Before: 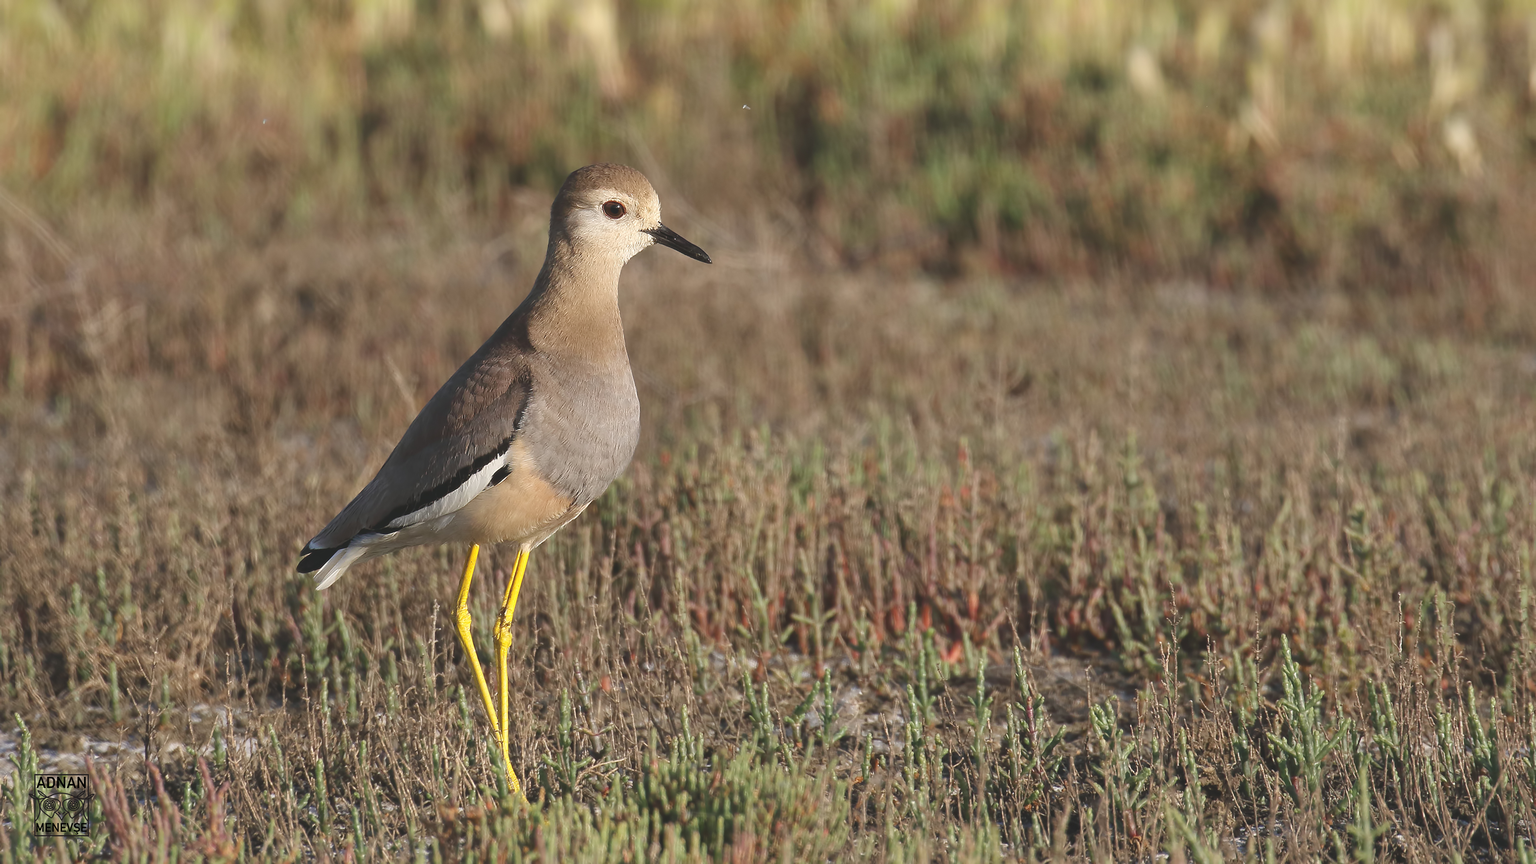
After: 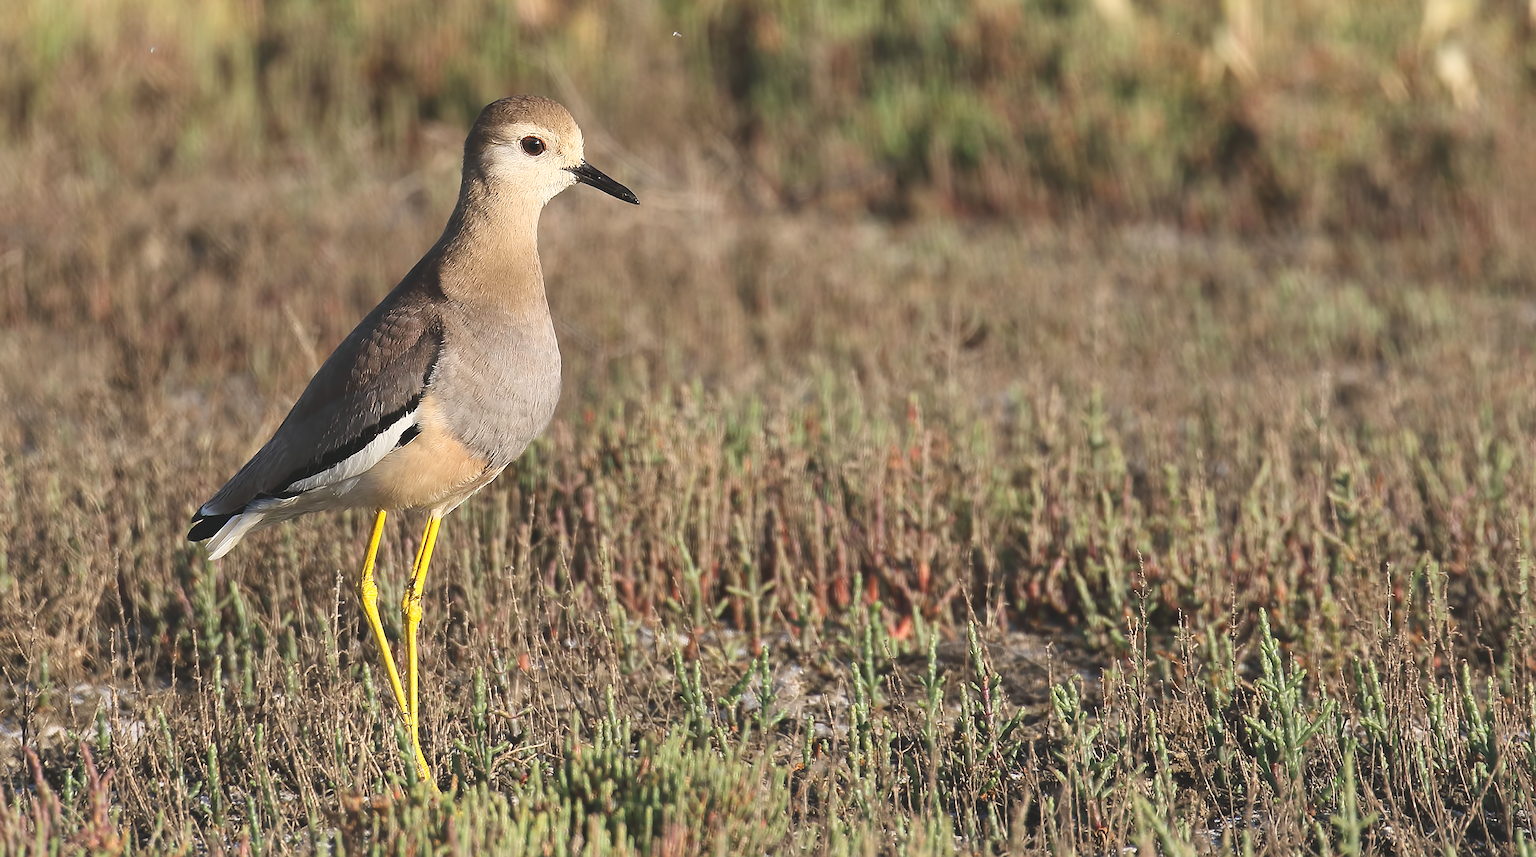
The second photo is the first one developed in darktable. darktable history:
crop and rotate: left 8.145%, top 8.806%
sharpen: on, module defaults
tone curve: curves: ch0 [(0, 0.003) (0.117, 0.101) (0.257, 0.246) (0.408, 0.432) (0.632, 0.716) (0.795, 0.884) (1, 1)]; ch1 [(0, 0) (0.227, 0.197) (0.405, 0.421) (0.501, 0.501) (0.522, 0.526) (0.546, 0.564) (0.589, 0.602) (0.696, 0.761) (0.976, 0.992)]; ch2 [(0, 0) (0.208, 0.176) (0.377, 0.38) (0.5, 0.5) (0.537, 0.534) (0.571, 0.577) (0.627, 0.64) (0.698, 0.76) (1, 1)], color space Lab, linked channels, preserve colors none
